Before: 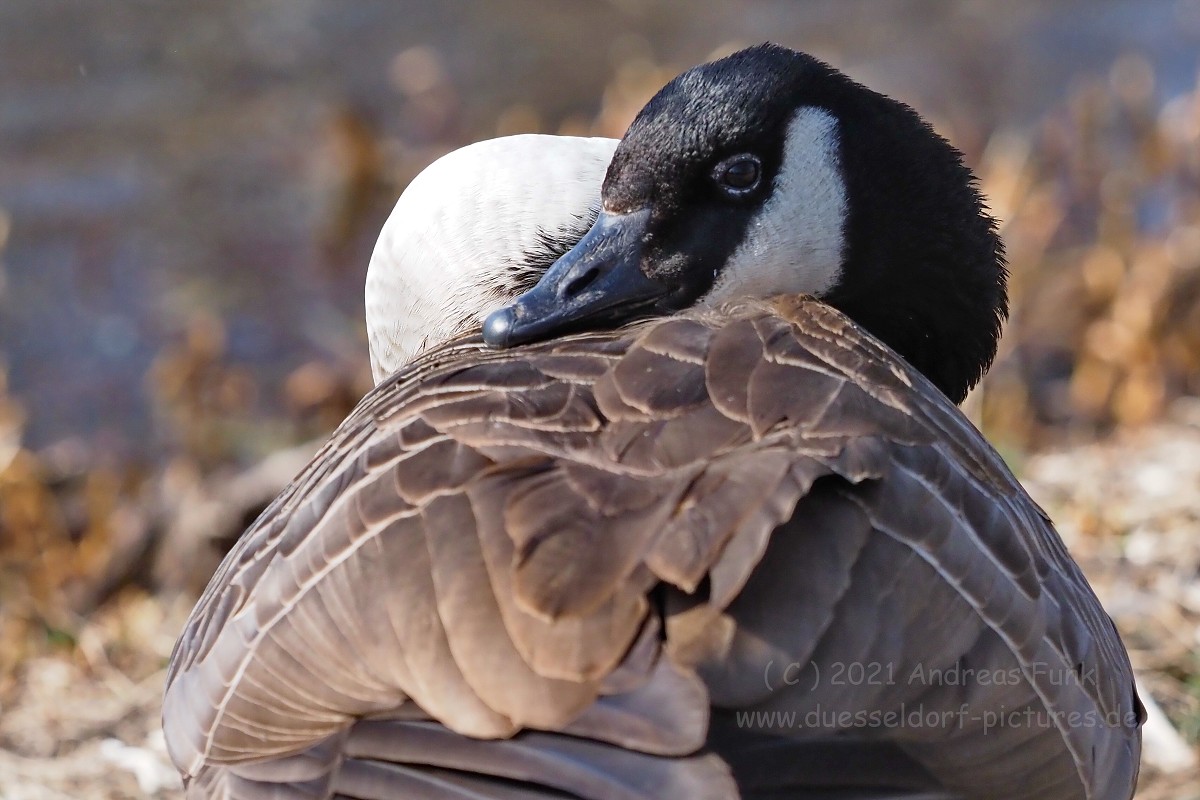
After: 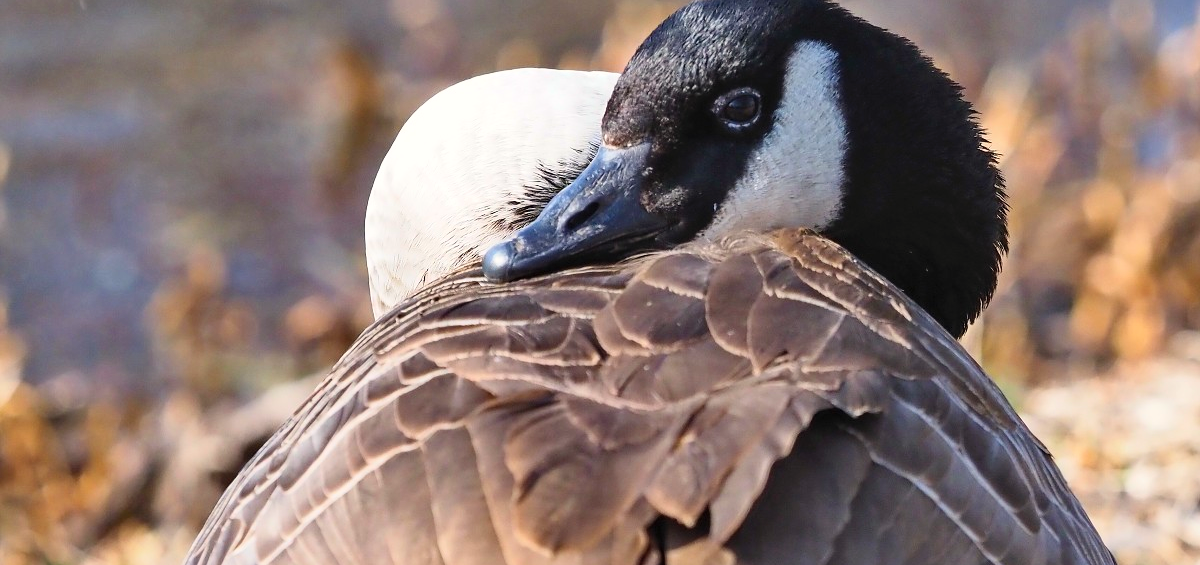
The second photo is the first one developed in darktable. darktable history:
crop and rotate: top 8.293%, bottom 20.996%
contrast brightness saturation: contrast 0.2, brightness 0.16, saturation 0.22
white balance: red 1.009, blue 0.985
